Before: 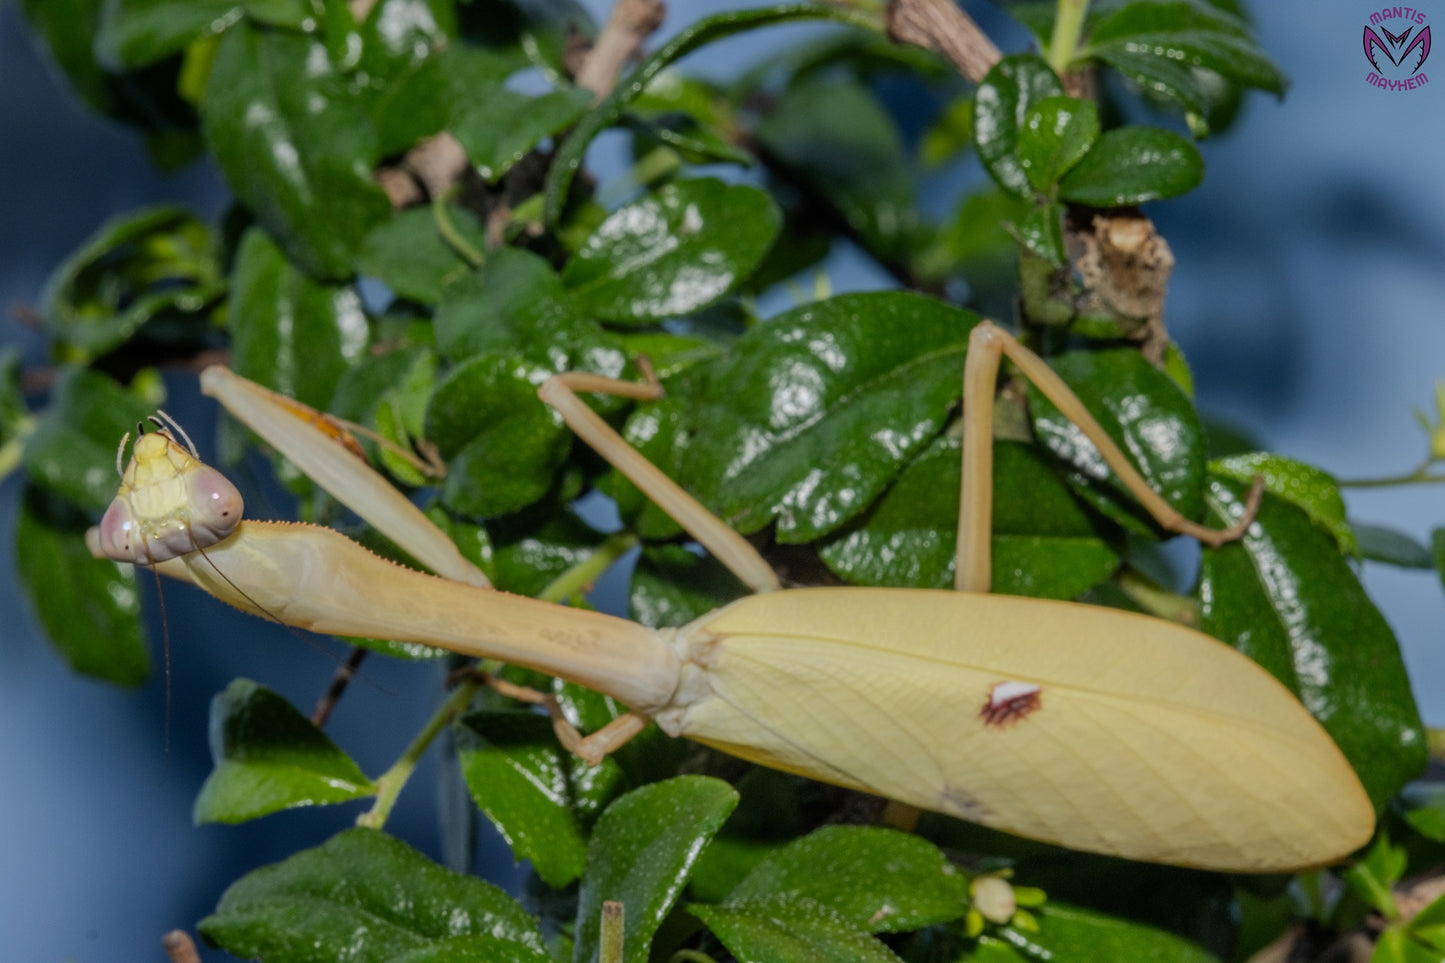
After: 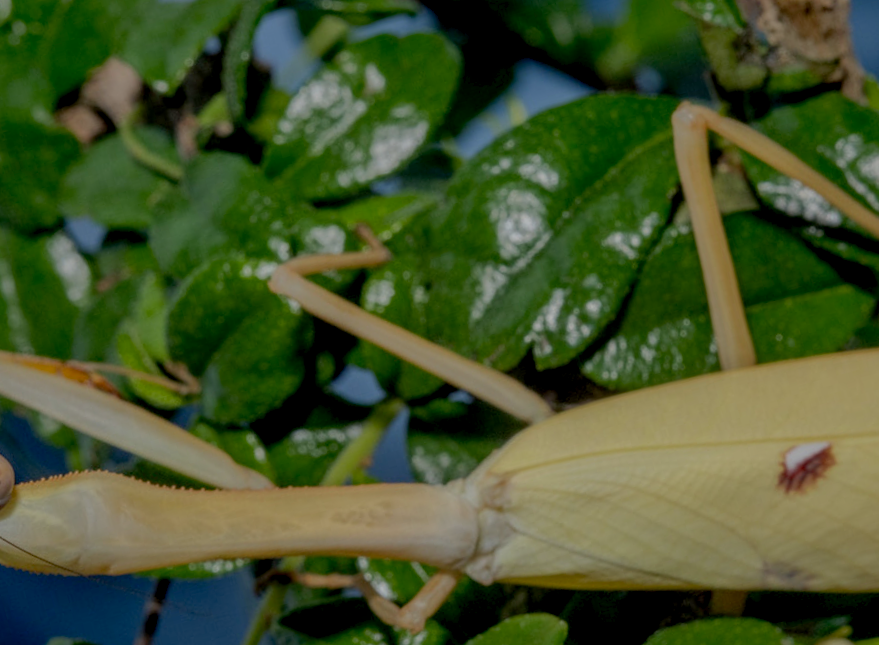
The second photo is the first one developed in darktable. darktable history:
exposure: black level correction 0.009, exposure -0.637 EV, compensate highlight preservation false
contrast brightness saturation: contrast 0.08, saturation 0.02
rgb levels: preserve colors max RGB
crop and rotate: left 14.292%, right 19.041%
shadows and highlights: on, module defaults
rotate and perspective: rotation -14.8°, crop left 0.1, crop right 0.903, crop top 0.25, crop bottom 0.748
